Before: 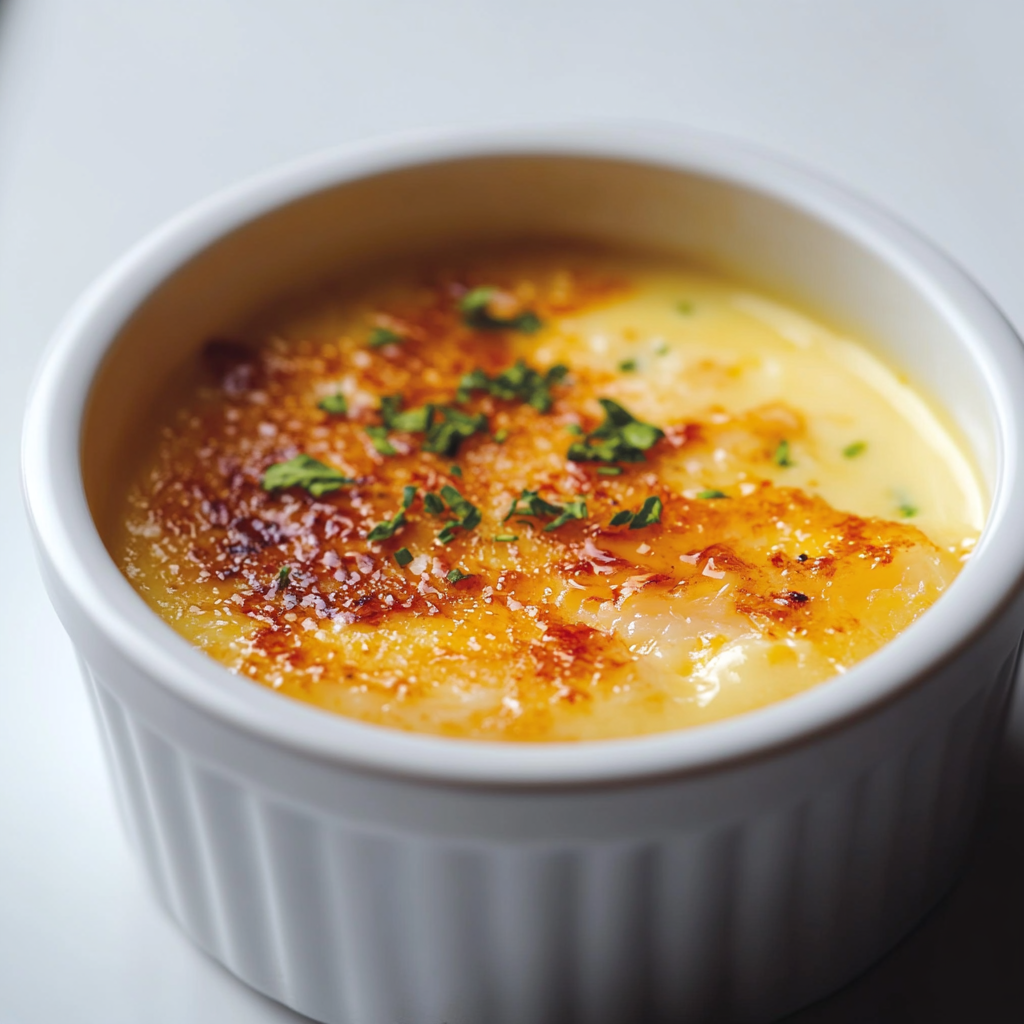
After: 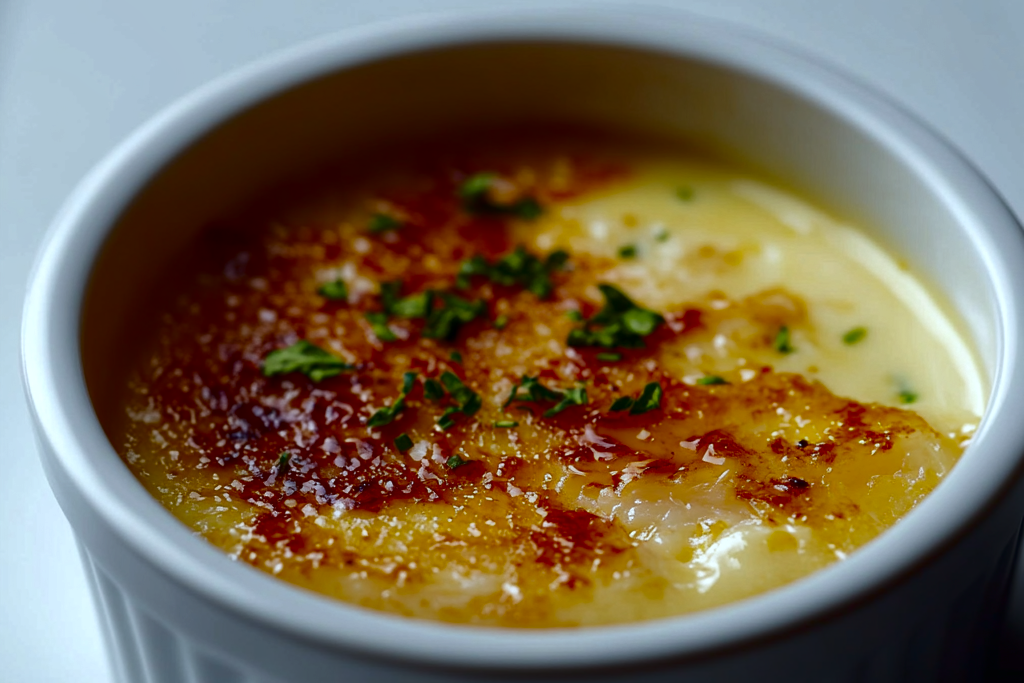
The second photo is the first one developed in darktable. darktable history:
contrast brightness saturation: brightness -0.502
crop: top 11.162%, bottom 22.08%
local contrast: mode bilateral grid, contrast 10, coarseness 25, detail 115%, midtone range 0.2
color calibration: illuminant Planckian (black body), adaptation linear Bradford (ICC v4), x 0.365, y 0.367, temperature 4415.39 K
